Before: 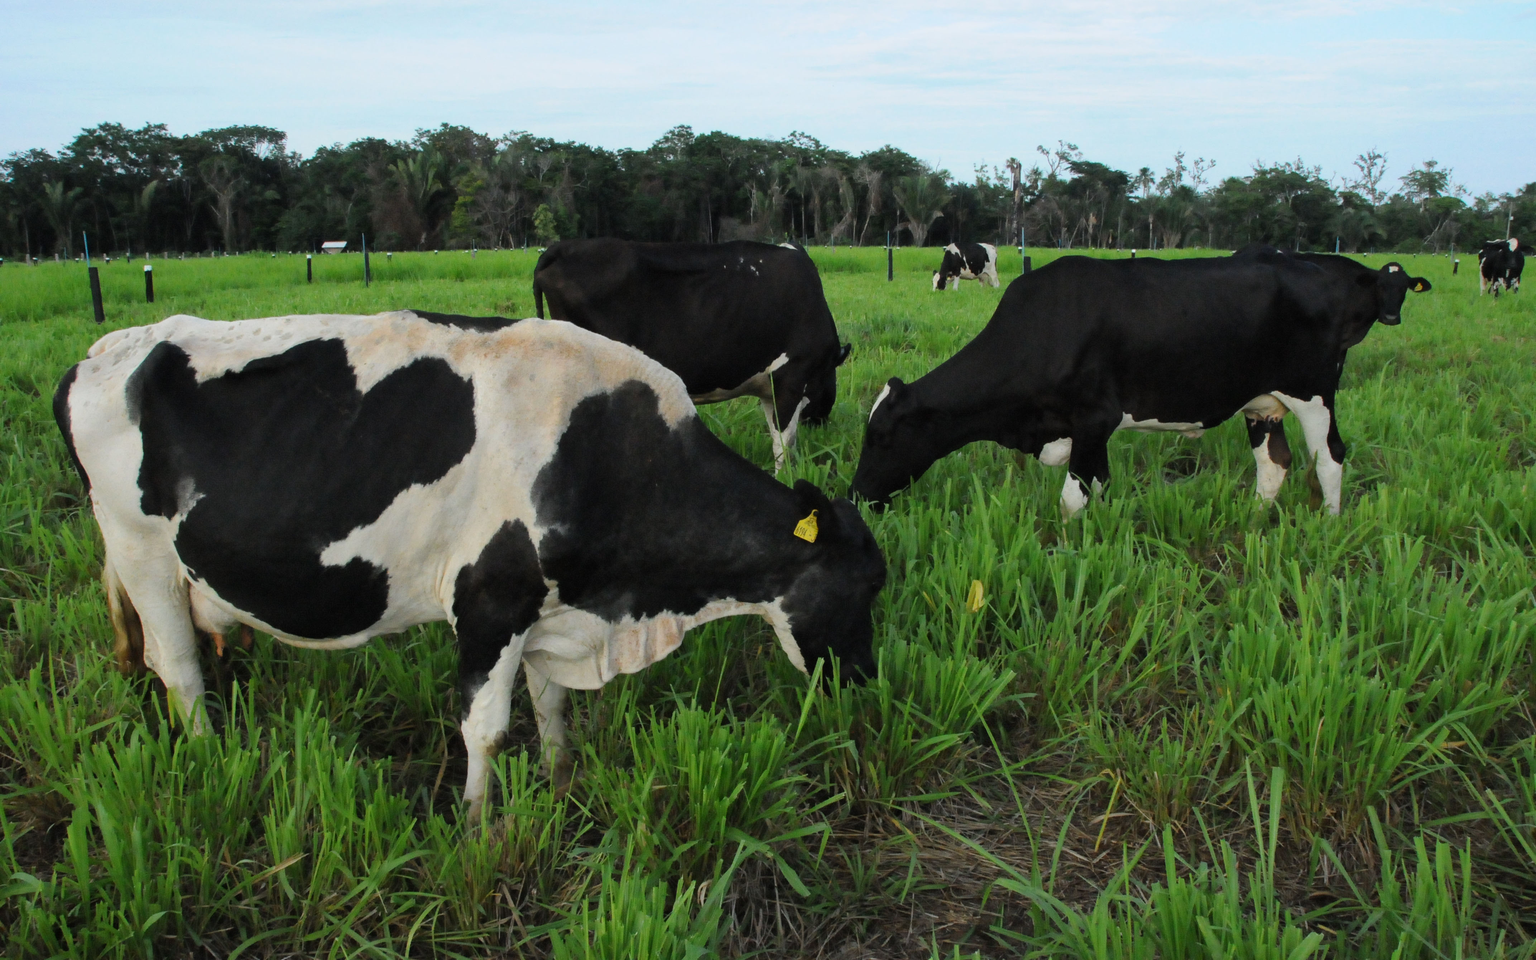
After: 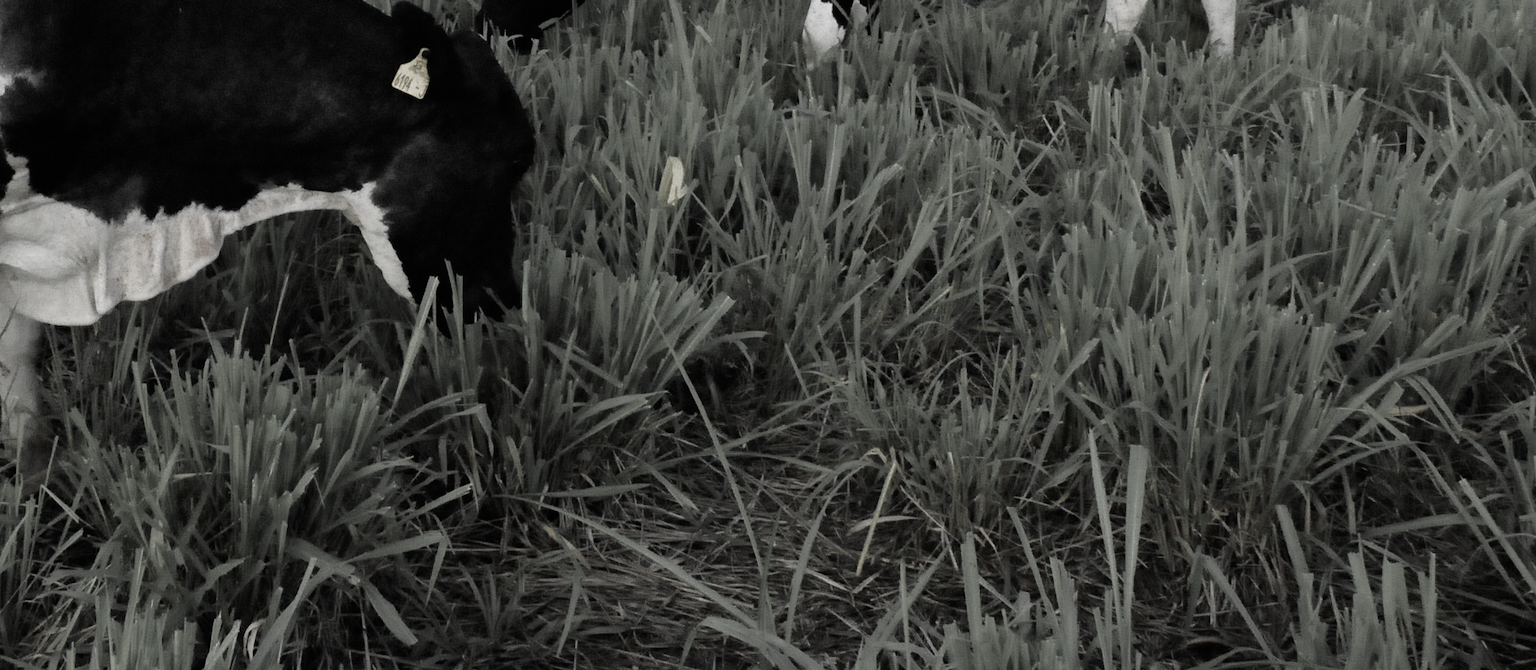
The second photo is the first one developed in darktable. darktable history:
color zones: curves: ch0 [(0.035, 0.242) (0.25, 0.5) (0.384, 0.214) (0.488, 0.255) (0.75, 0.5)]; ch1 [(0.063, 0.379) (0.25, 0.5) (0.354, 0.201) (0.489, 0.085) (0.729, 0.271)]; ch2 [(0.25, 0.5) (0.38, 0.517) (0.442, 0.51) (0.735, 0.456)]
crop and rotate: left 35.146%, top 49.865%, bottom 4.834%
filmic rgb: black relative exposure -9.09 EV, white relative exposure 2.32 EV, hardness 7.42, color science v4 (2020)
color correction: highlights b* 0.002, saturation 0.226
